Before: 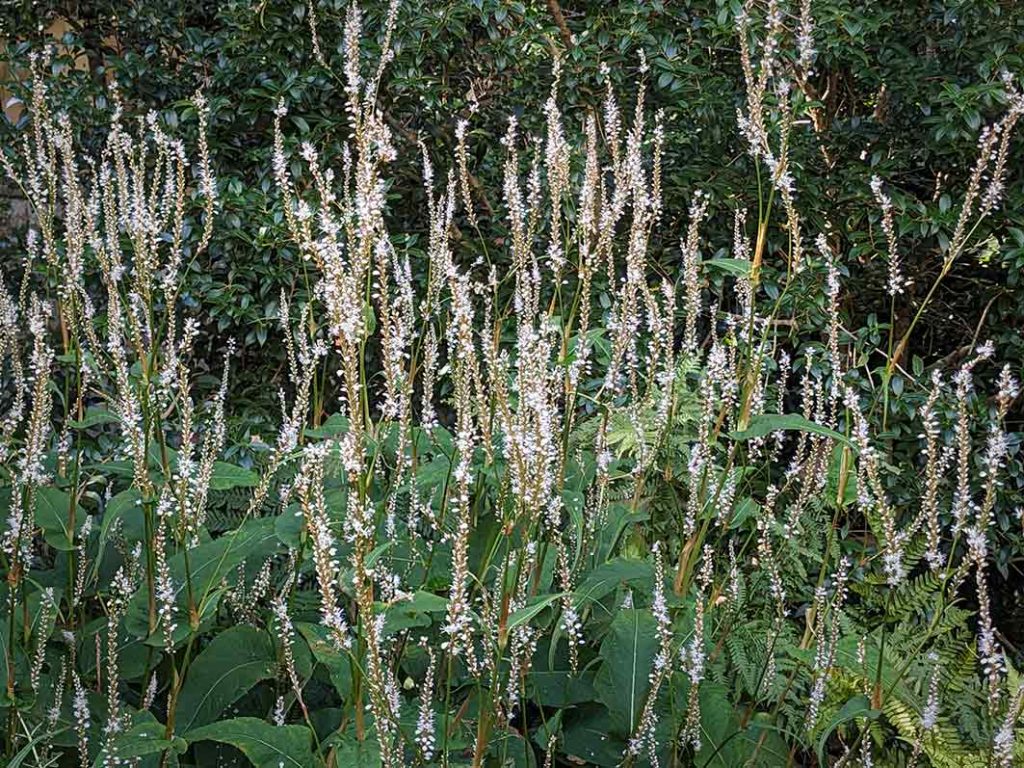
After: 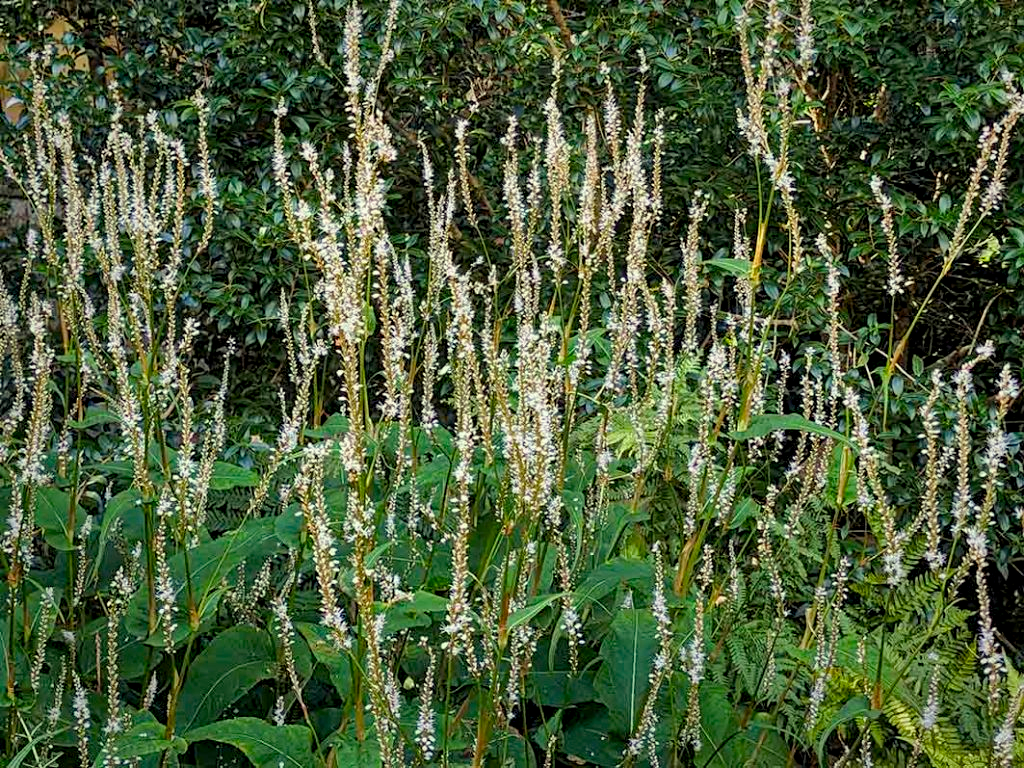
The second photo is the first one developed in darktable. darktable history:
shadows and highlights: shadows 47.7, highlights -41.16, soften with gaussian
color correction: highlights a* -5.72, highlights b* 11.36
haze removal: strength 0.278, distance 0.255, compatibility mode true, adaptive false
color balance rgb: global offset › luminance -0.481%, linear chroma grading › global chroma 8.886%, perceptual saturation grading › global saturation 0.499%, perceptual saturation grading › mid-tones 11.191%, global vibrance 20%
